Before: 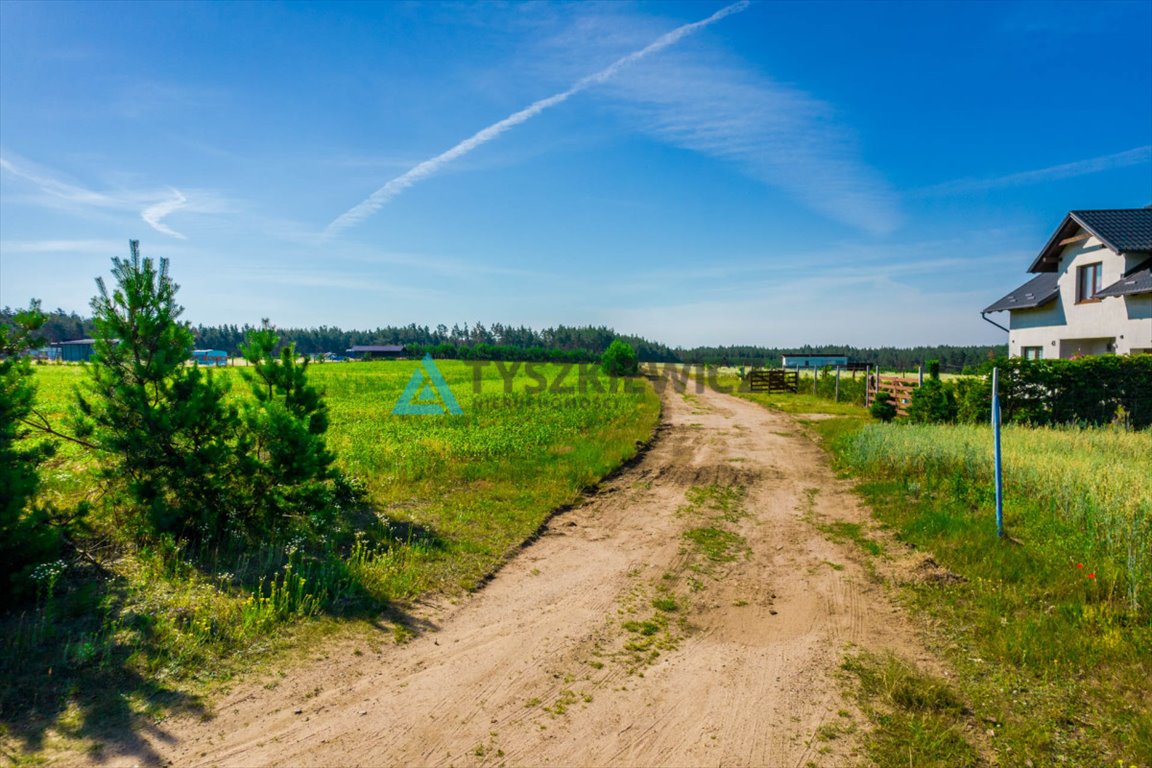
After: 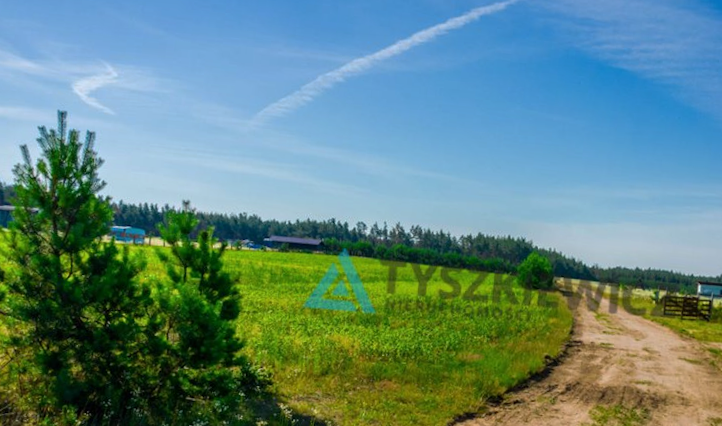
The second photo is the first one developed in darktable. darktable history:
crop and rotate: angle -5.02°, left 2.082%, top 6.995%, right 27.24%, bottom 30.395%
base curve: curves: ch0 [(0, 0) (0.74, 0.67) (1, 1)], preserve colors none
